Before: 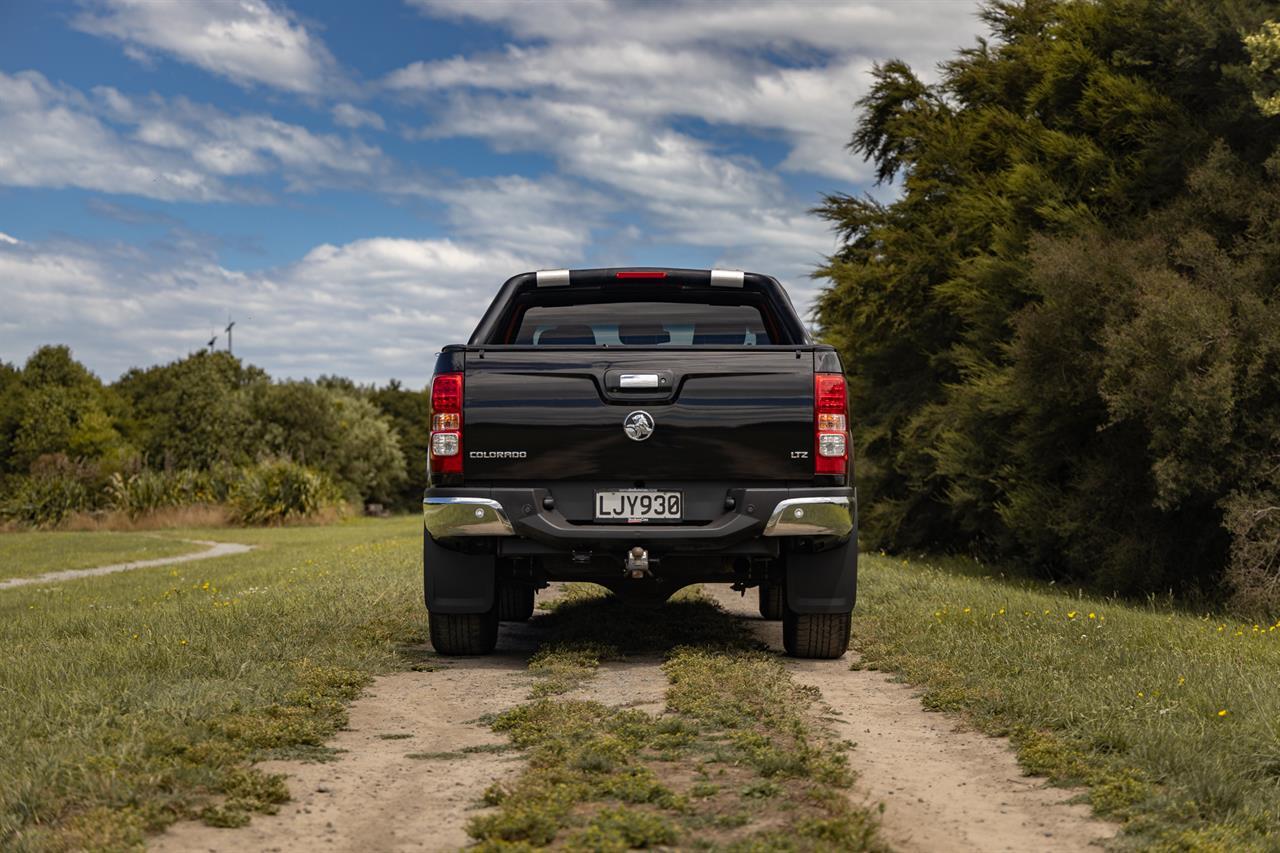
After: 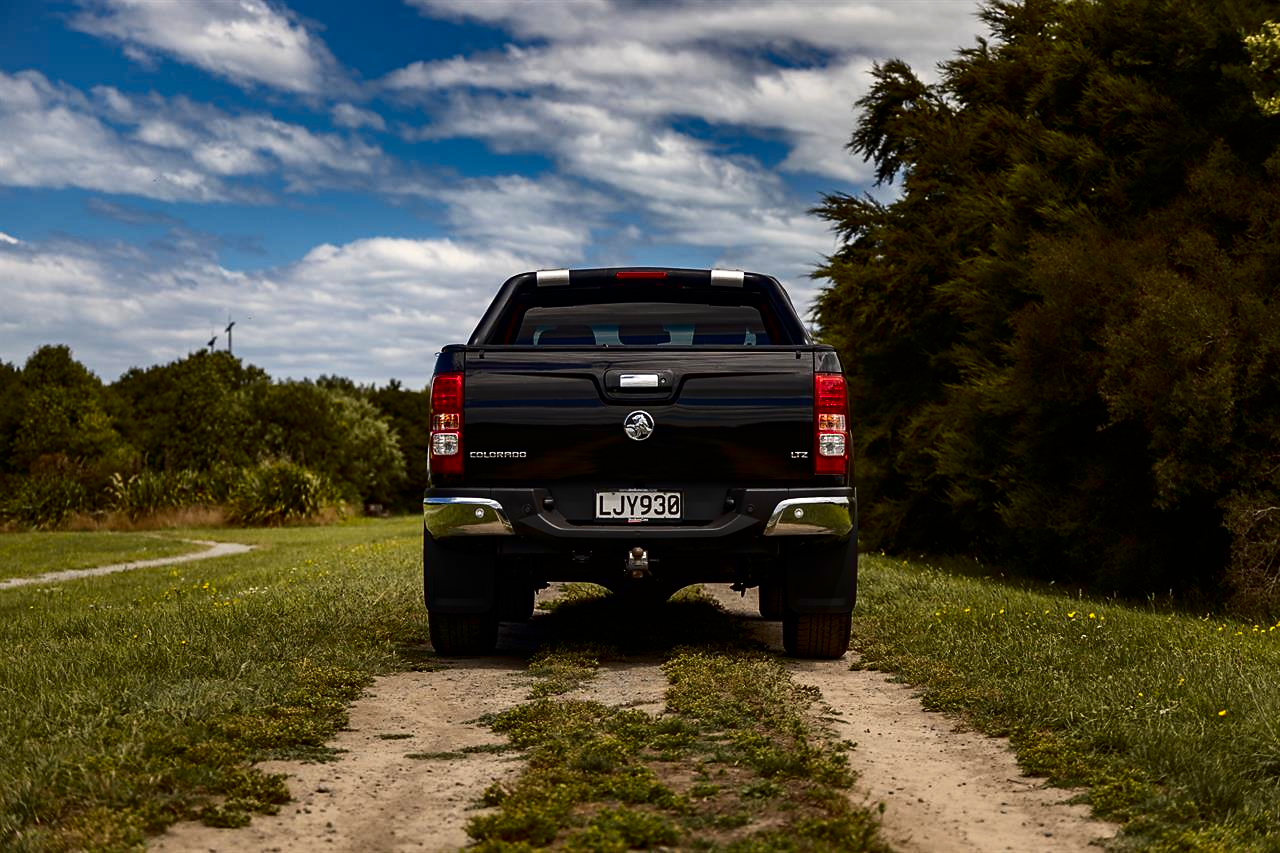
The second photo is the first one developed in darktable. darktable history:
contrast brightness saturation: contrast 0.224, brightness -0.185, saturation 0.231
sharpen: radius 1.507, amount 0.392, threshold 1.634
